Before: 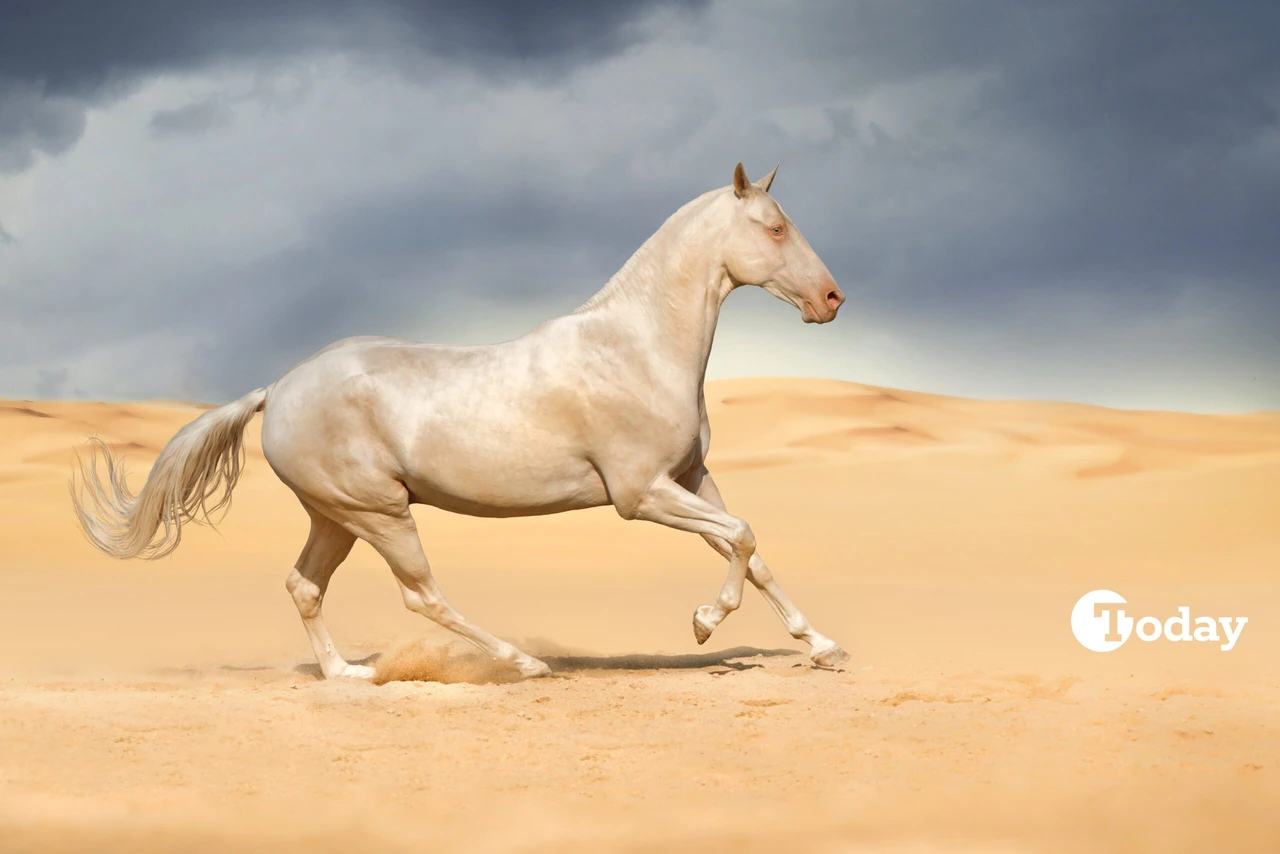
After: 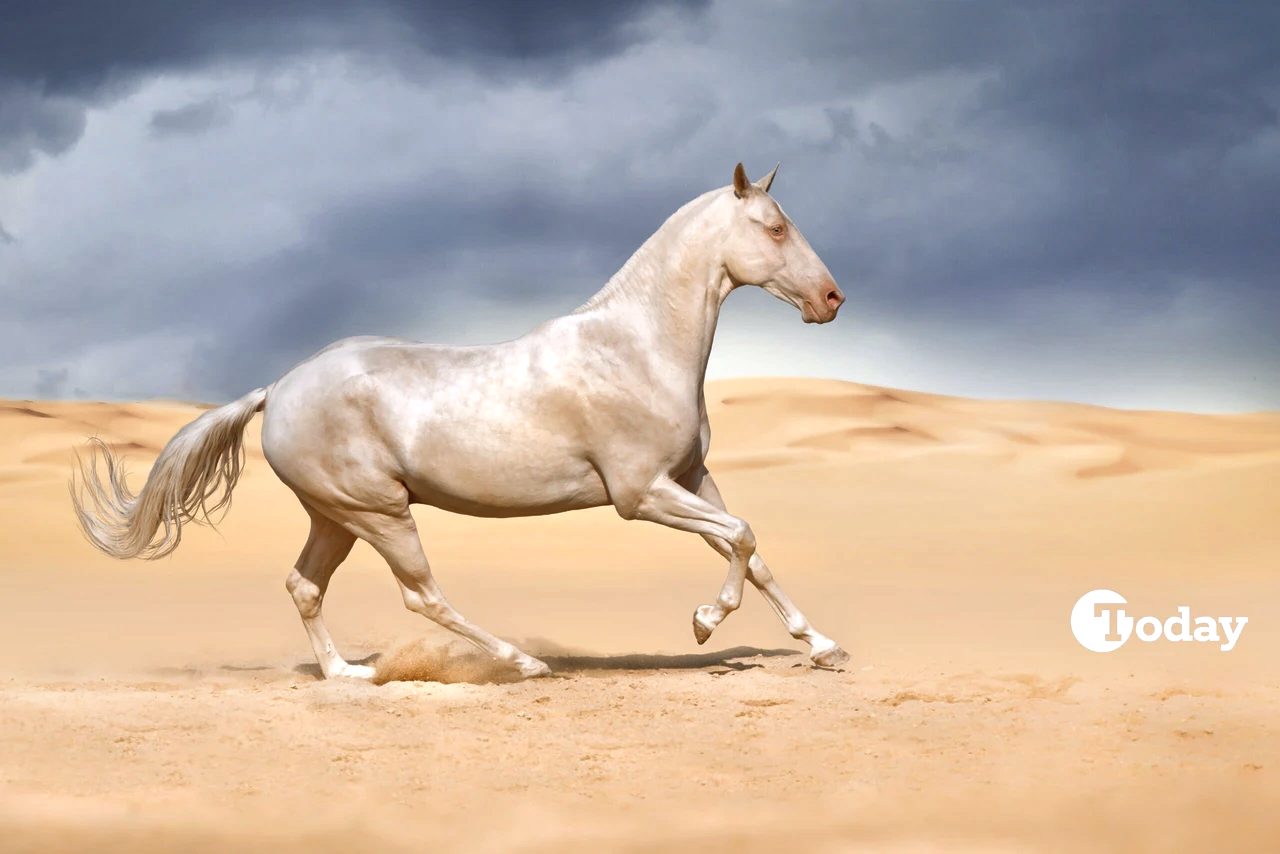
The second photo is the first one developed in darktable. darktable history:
local contrast: mode bilateral grid, contrast 19, coarseness 50, detail 157%, midtone range 0.2
color calibration: illuminant as shot in camera, x 0.358, y 0.373, temperature 4628.91 K
